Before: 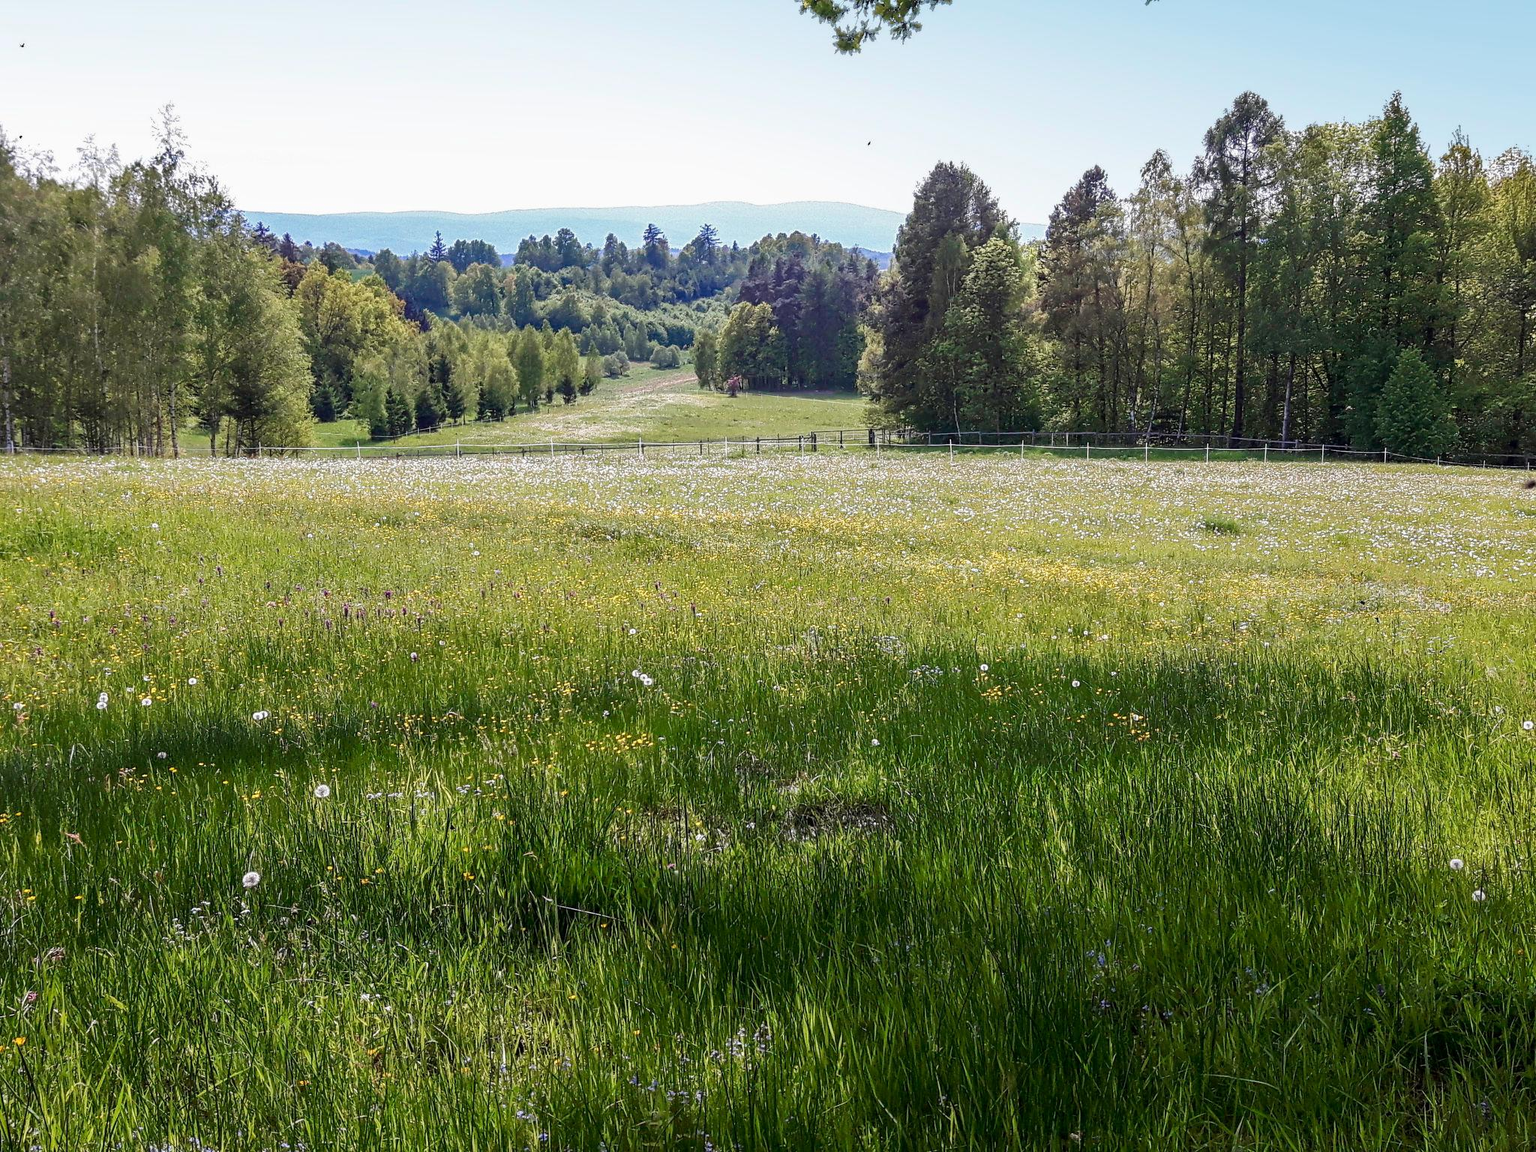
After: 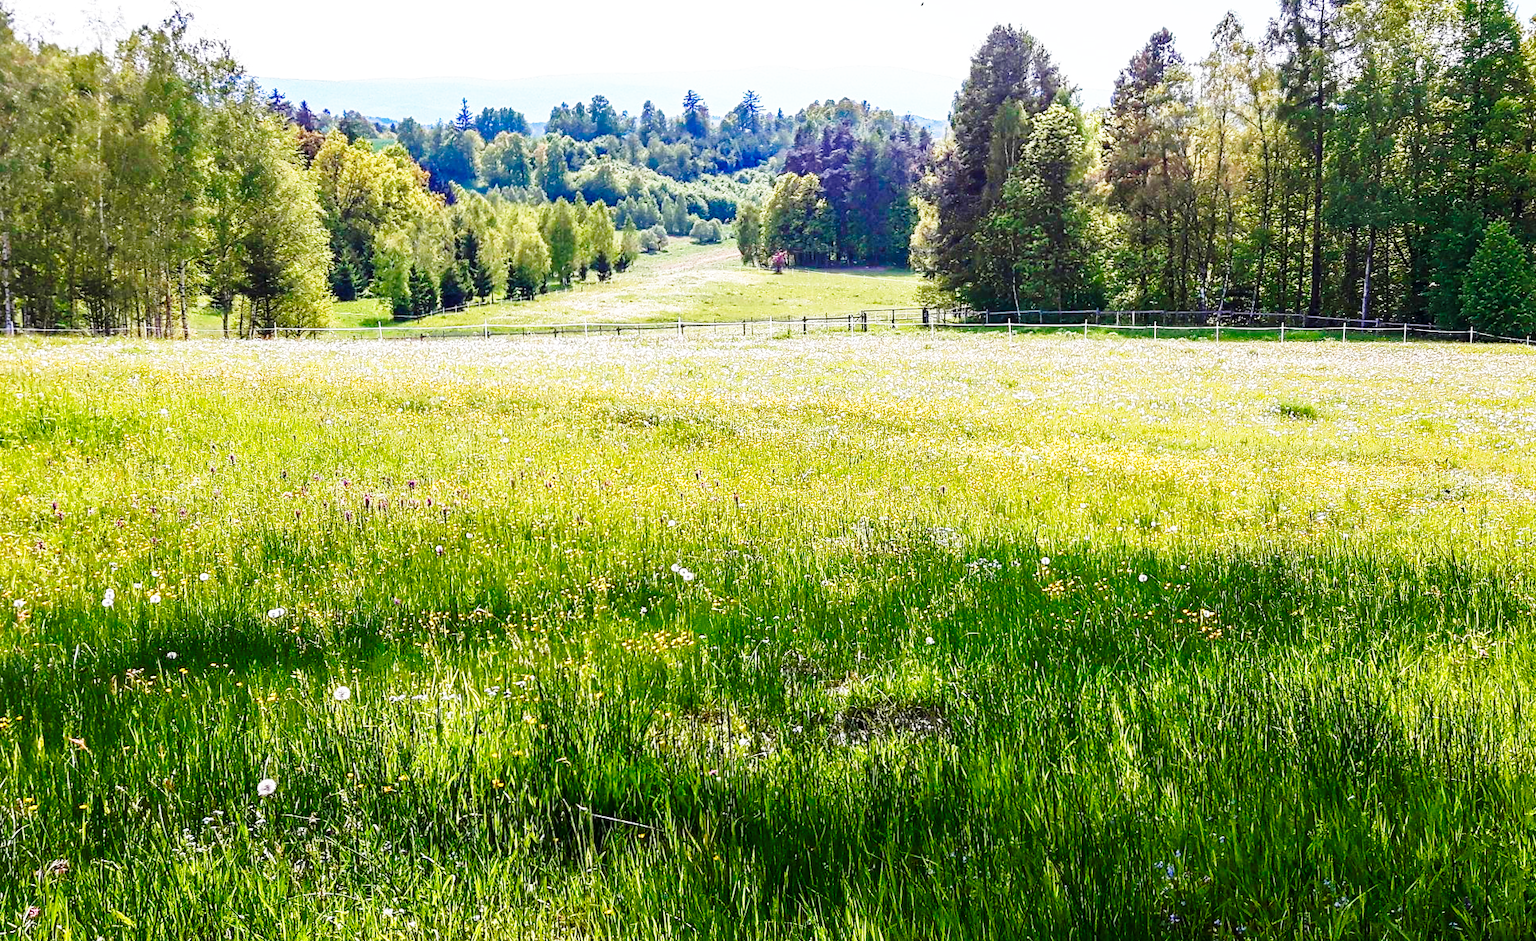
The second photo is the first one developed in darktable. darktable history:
base curve: curves: ch0 [(0, 0) (0.026, 0.03) (0.109, 0.232) (0.351, 0.748) (0.669, 0.968) (1, 1)], preserve colors none
color zones: curves: ch0 [(0, 0.5) (0.143, 0.5) (0.286, 0.5) (0.429, 0.5) (0.571, 0.5) (0.714, 0.476) (0.857, 0.5) (1, 0.5)]; ch2 [(0, 0.5) (0.143, 0.5) (0.286, 0.5) (0.429, 0.5) (0.571, 0.5) (0.714, 0.487) (0.857, 0.5) (1, 0.5)]
color balance rgb: perceptual saturation grading › global saturation 20%, perceptual saturation grading › highlights -25.81%, perceptual saturation grading › shadows 25.11%, global vibrance 20%
crop and rotate: angle 0.08°, top 12.066%, right 5.73%, bottom 10.885%
